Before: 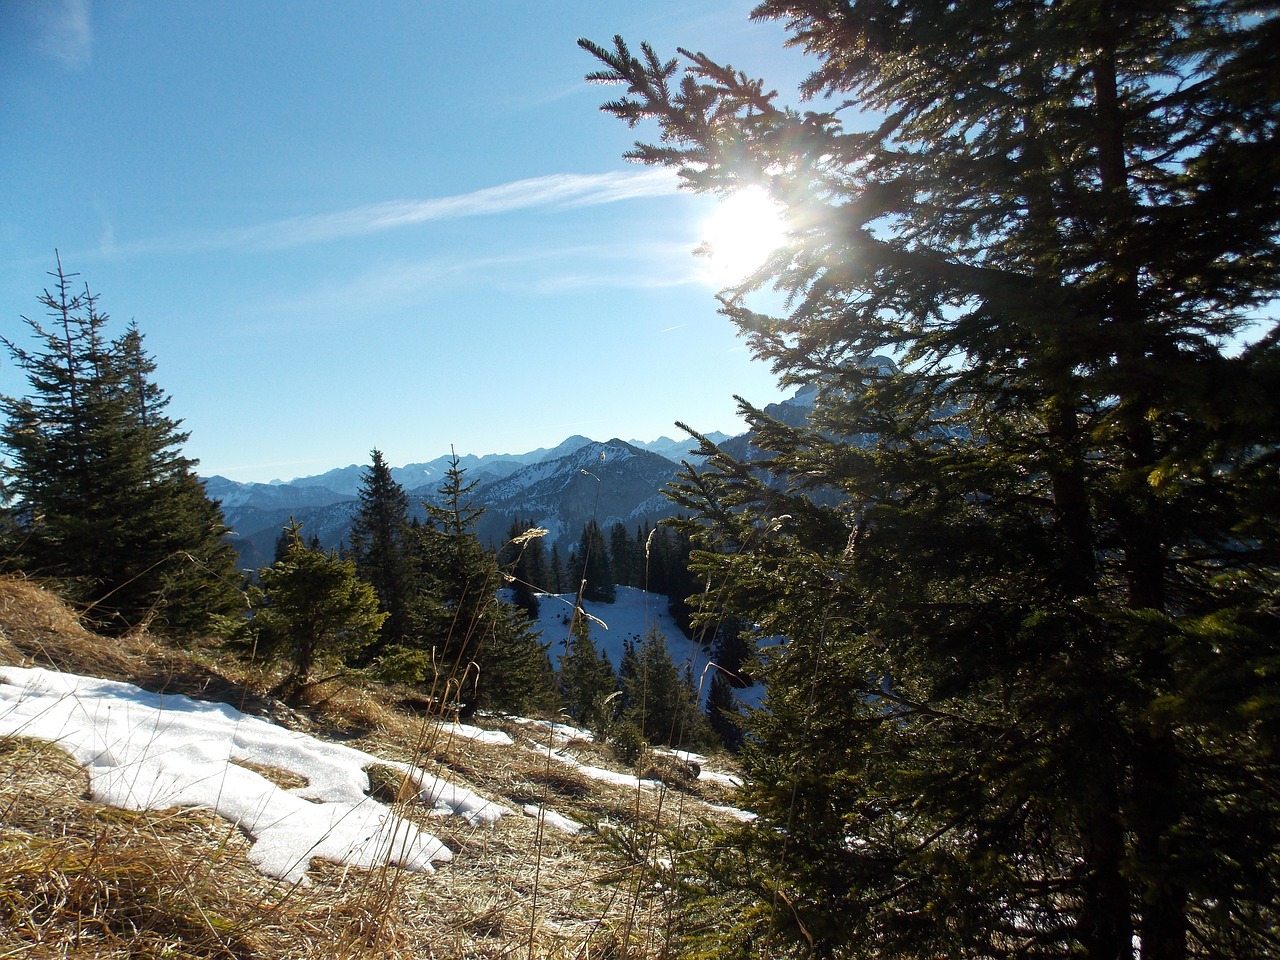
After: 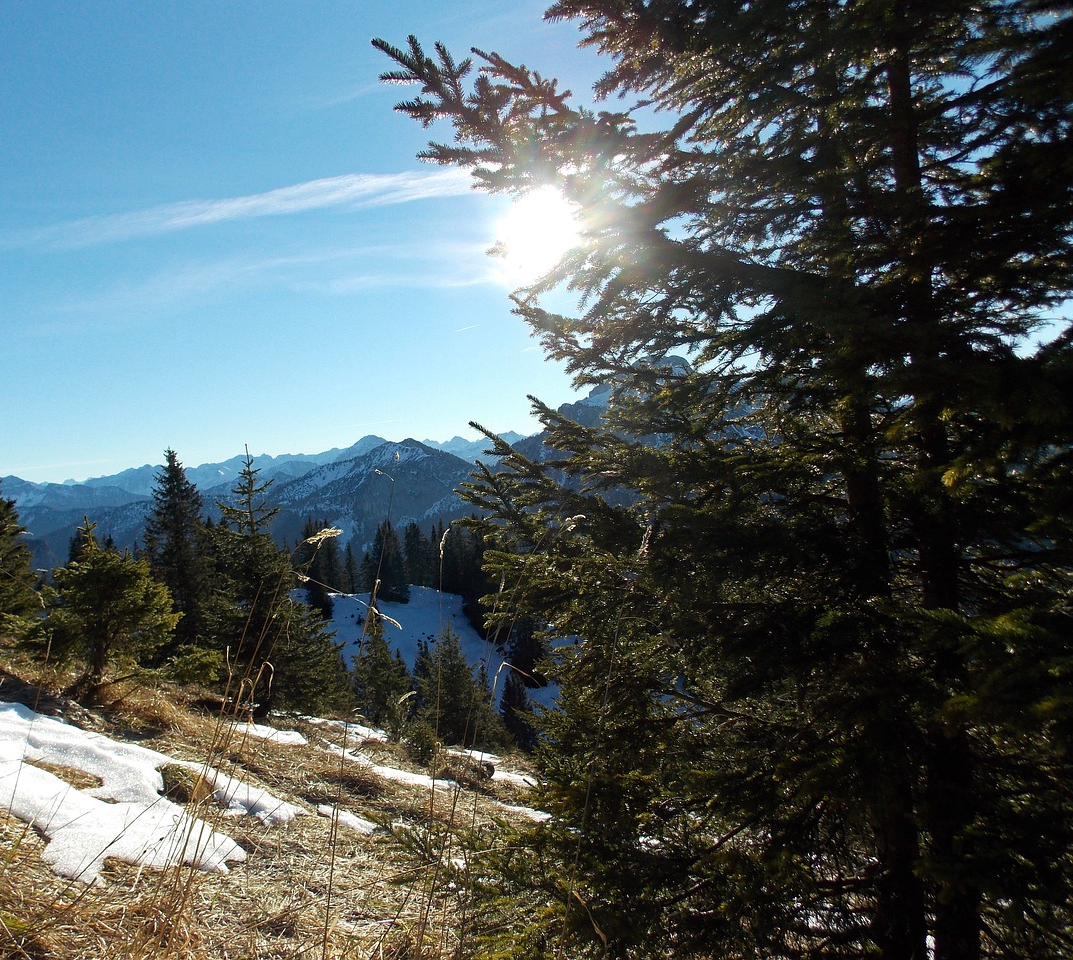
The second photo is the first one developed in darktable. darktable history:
haze removal: compatibility mode true, adaptive false
crop: left 16.15%
